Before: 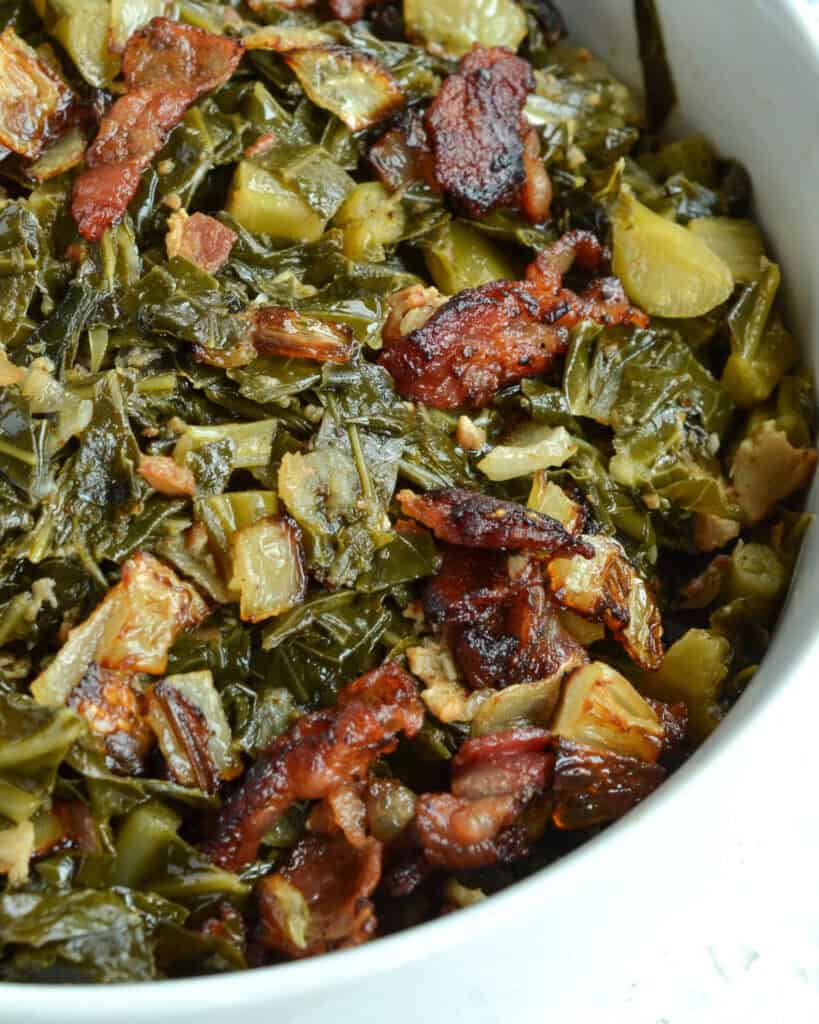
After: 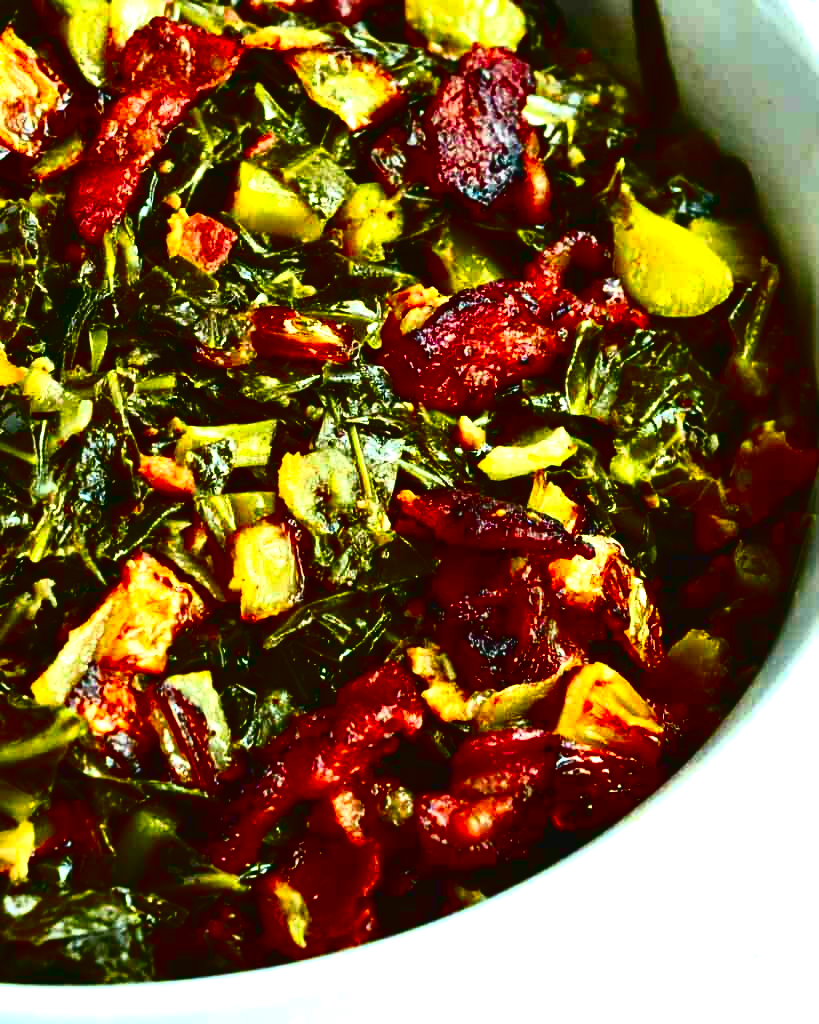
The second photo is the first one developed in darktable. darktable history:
tone curve: curves: ch0 [(0.003, 0.032) (0.037, 0.037) (0.149, 0.117) (0.297, 0.318) (0.41, 0.48) (0.541, 0.649) (0.722, 0.857) (0.875, 0.946) (1, 0.98)]; ch1 [(0, 0) (0.305, 0.325) (0.453, 0.437) (0.482, 0.474) (0.501, 0.498) (0.506, 0.503) (0.559, 0.576) (0.6, 0.635) (0.656, 0.707) (1, 1)]; ch2 [(0, 0) (0.323, 0.277) (0.408, 0.399) (0.45, 0.48) (0.499, 0.502) (0.515, 0.532) (0.573, 0.602) (0.653, 0.675) (0.75, 0.756) (1, 1)], color space Lab, independent channels, preserve colors none
exposure: black level correction -0.005, exposure 1 EV, compensate highlight preservation false
contrast brightness saturation: brightness -1, saturation 1
